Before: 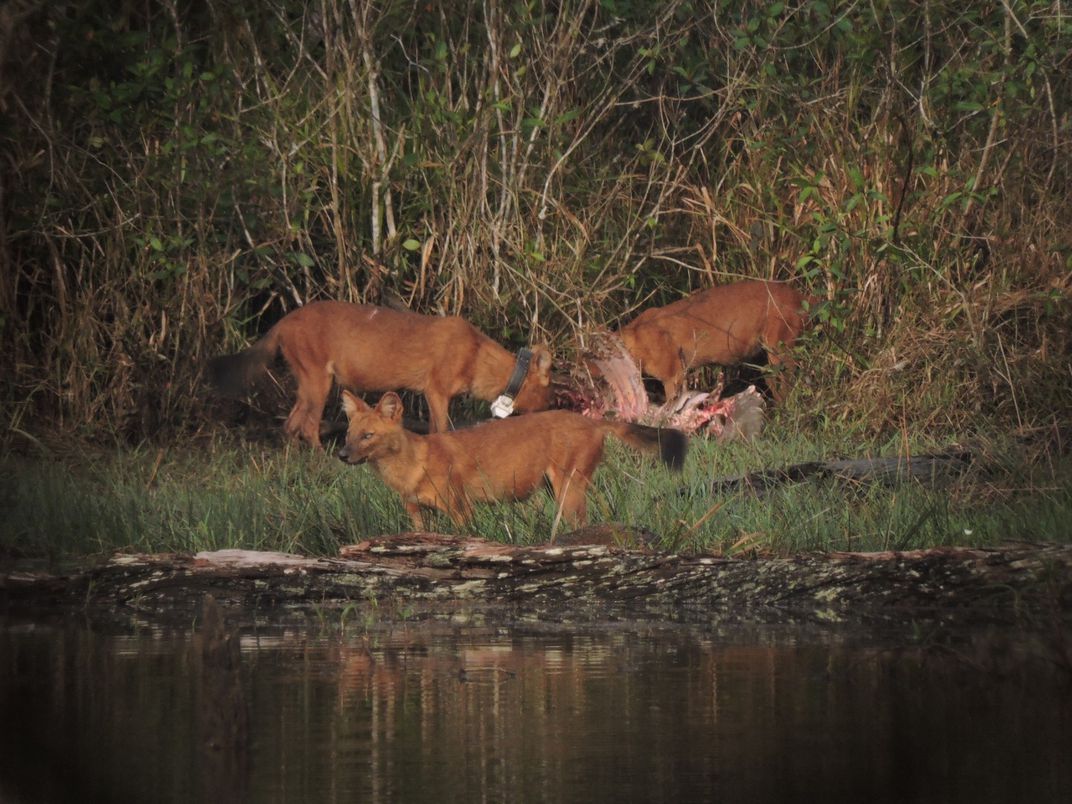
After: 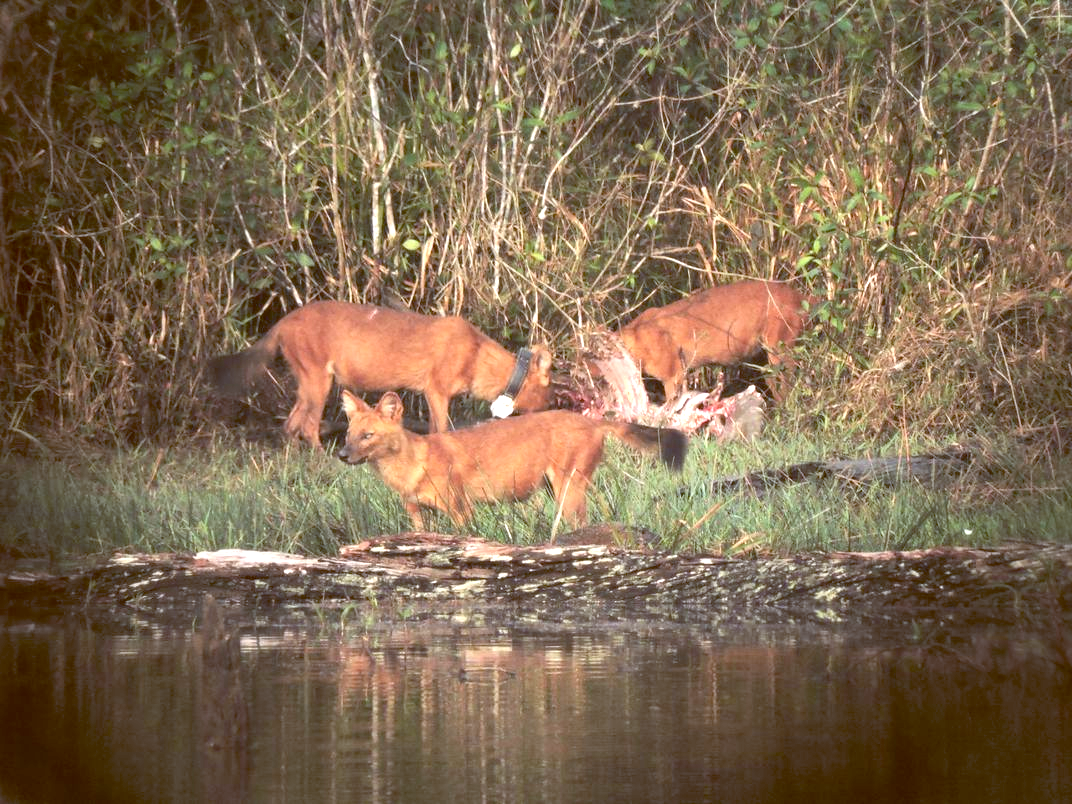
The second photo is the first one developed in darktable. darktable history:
color balance: lift [1, 1.015, 1.004, 0.985], gamma [1, 0.958, 0.971, 1.042], gain [1, 0.956, 0.977, 1.044]
contrast equalizer: y [[0.5 ×6], [0.5 ×6], [0.5, 0.5, 0.501, 0.545, 0.707, 0.863], [0 ×6], [0 ×6]]
exposure: black level correction 0, exposure 1.675 EV, compensate exposure bias true, compensate highlight preservation false
contrast brightness saturation: contrast 0.01, saturation -0.05
tone equalizer: on, module defaults
